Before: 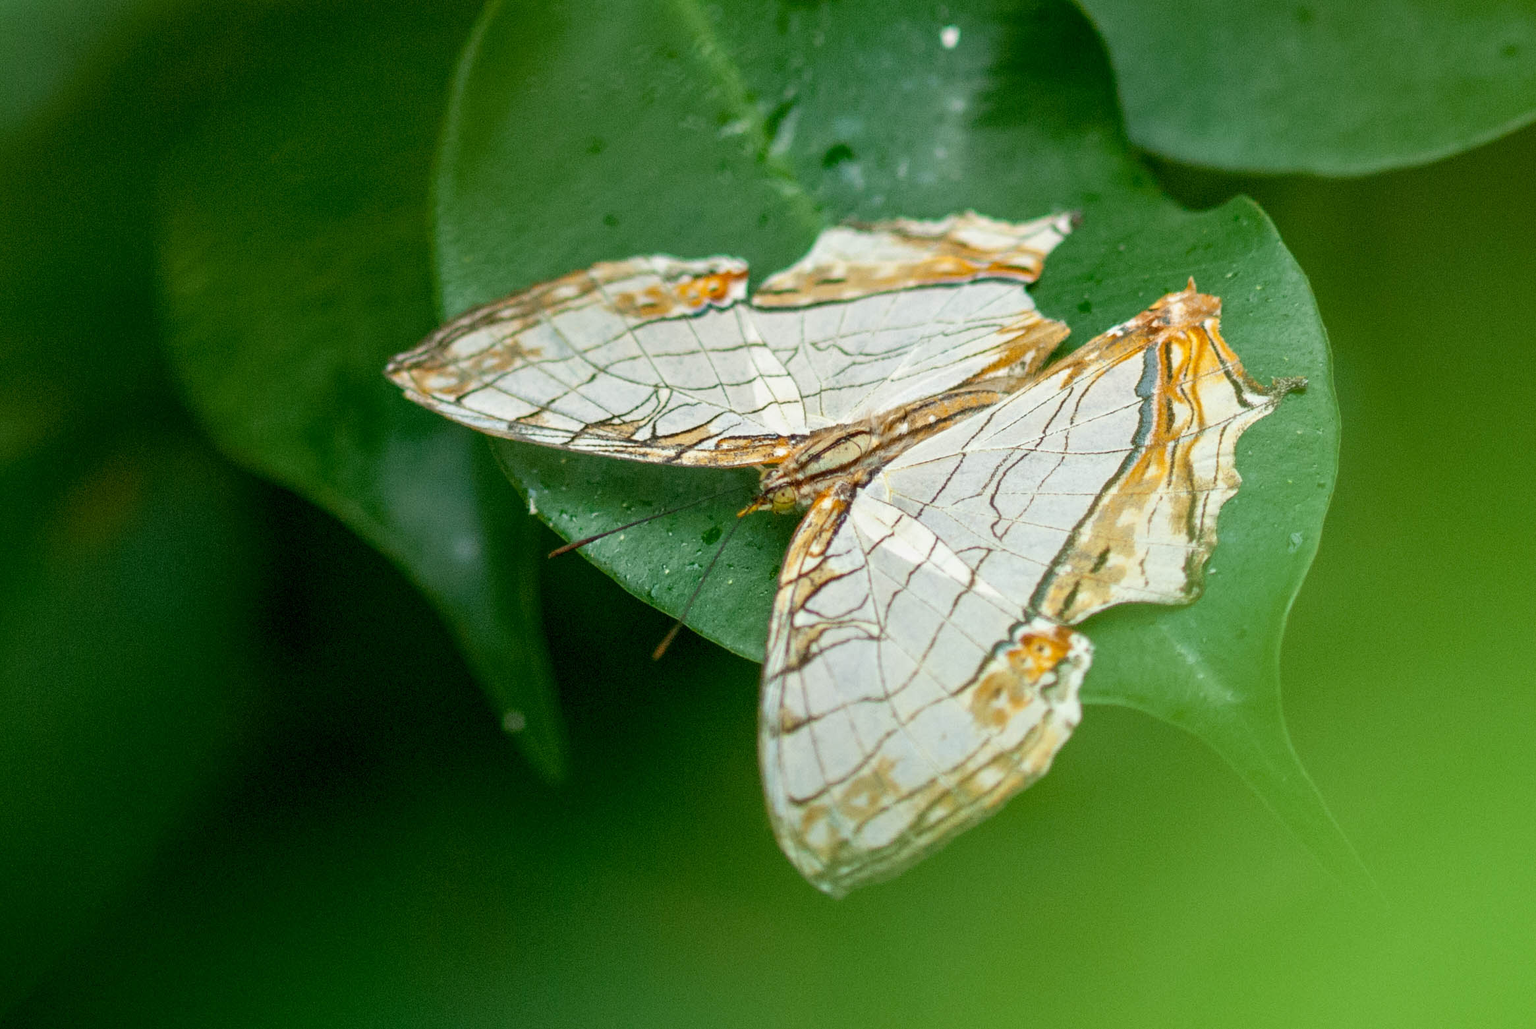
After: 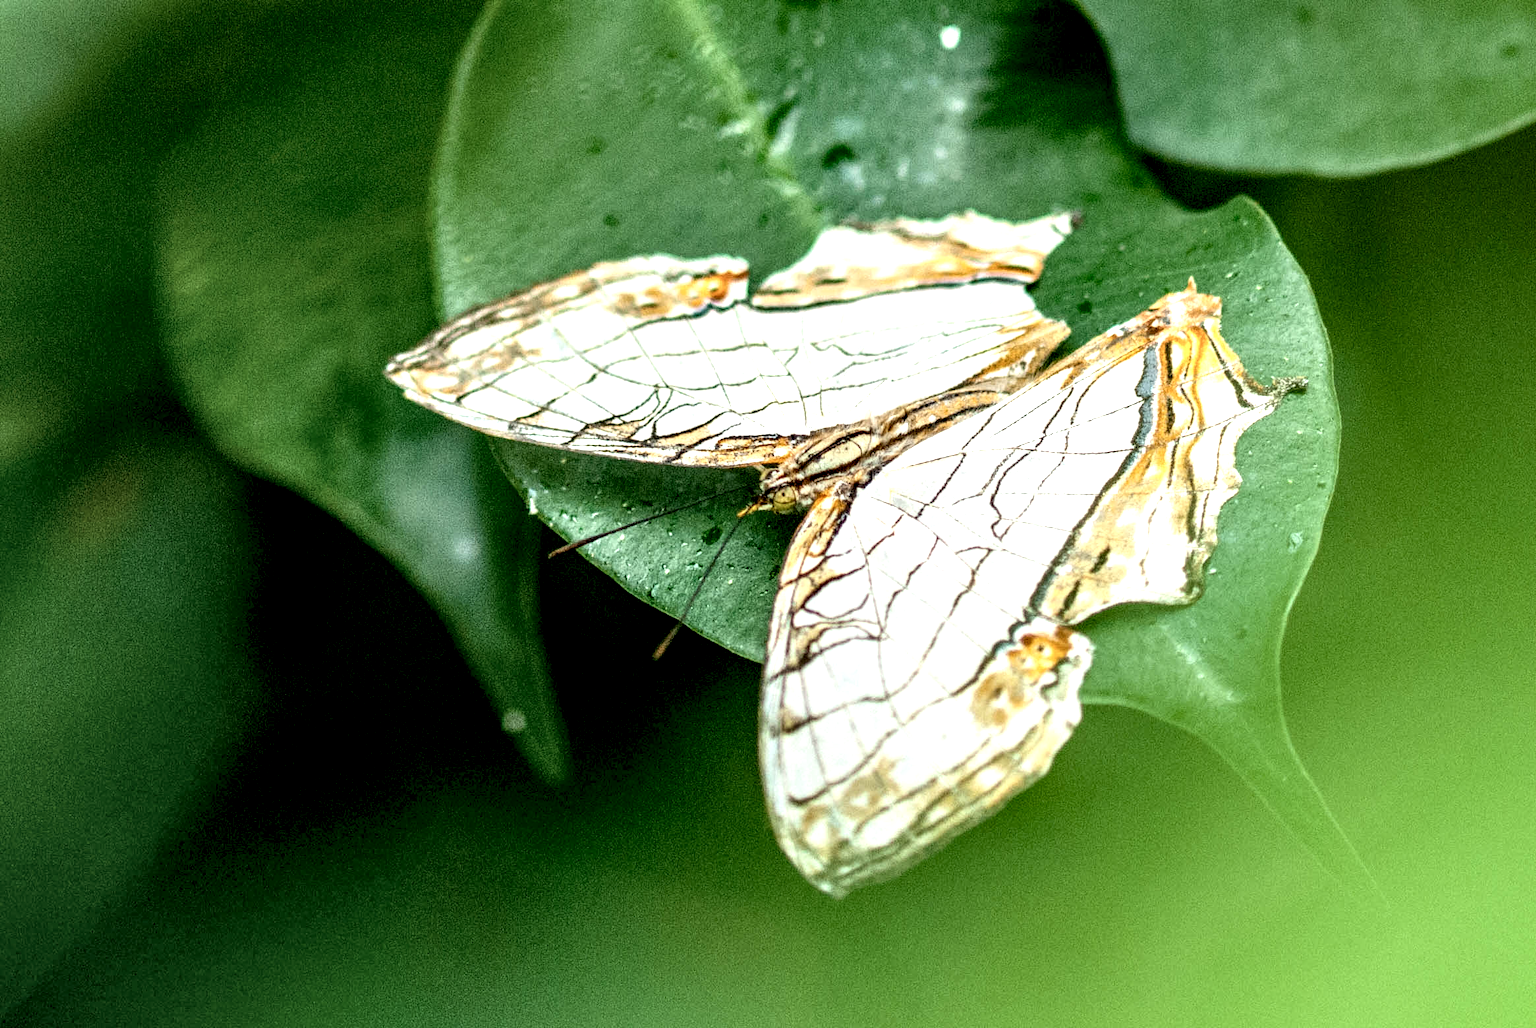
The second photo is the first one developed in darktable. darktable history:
local contrast: shadows 181%, detail 227%
contrast brightness saturation: contrast 0.135, brightness 0.206
